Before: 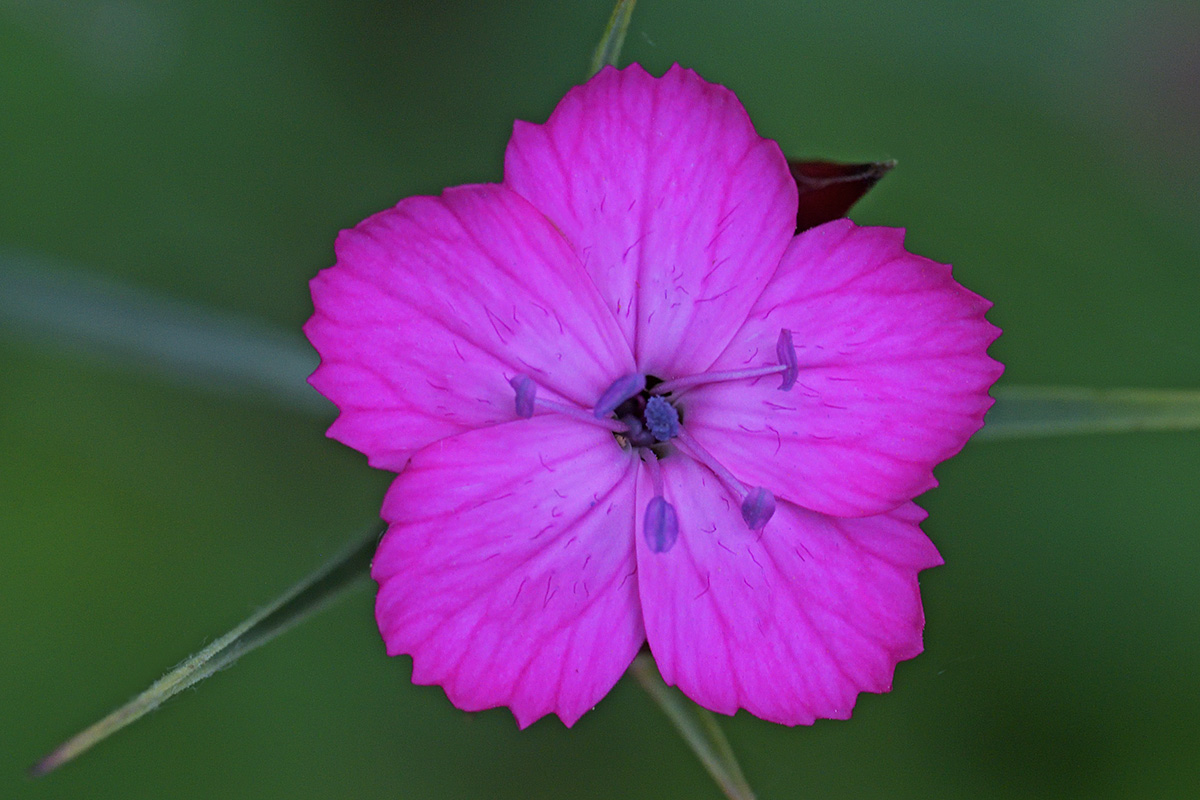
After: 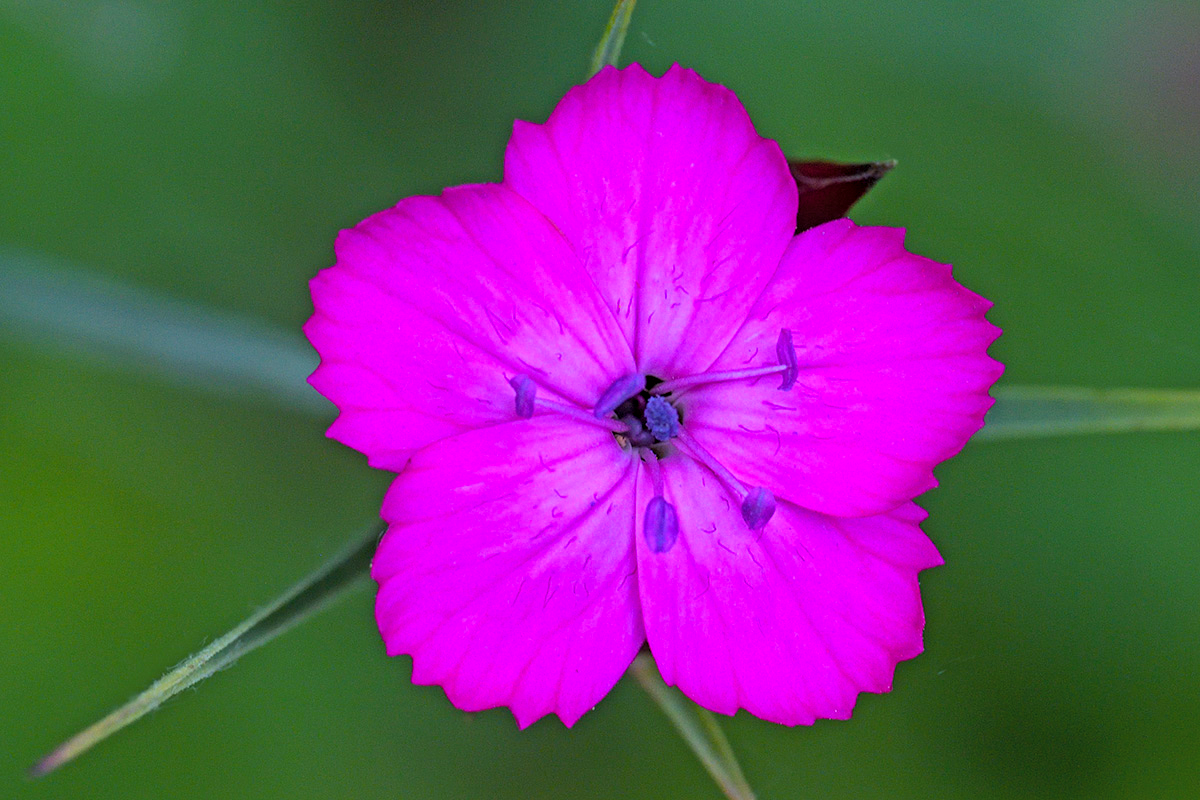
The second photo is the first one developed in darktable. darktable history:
contrast brightness saturation: brightness 0.15
color balance rgb: linear chroma grading › global chroma 15%, perceptual saturation grading › global saturation 30%
exposure: exposure -0.021 EV, compensate highlight preservation false
local contrast: on, module defaults
